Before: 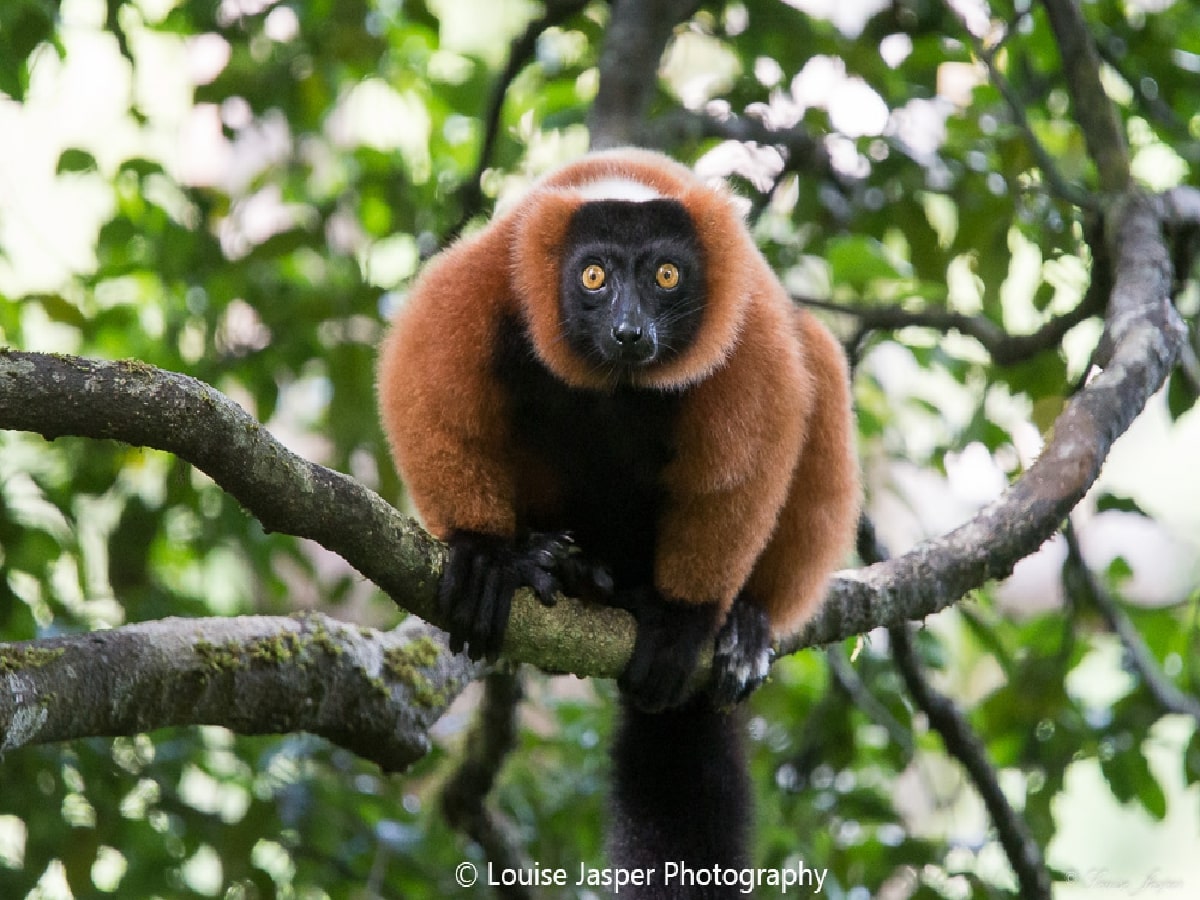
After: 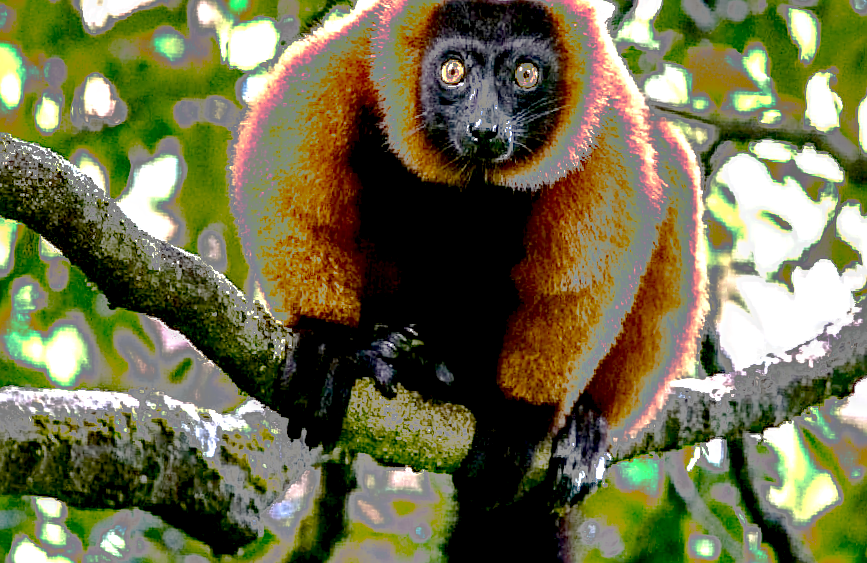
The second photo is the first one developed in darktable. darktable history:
contrast brightness saturation: contrast 0.1, brightness -0.26, saturation 0.14
local contrast: highlights 80%, shadows 57%, detail 175%, midtone range 0.602
tone curve: curves: ch0 [(0, 0) (0.003, 0.011) (0.011, 0.043) (0.025, 0.133) (0.044, 0.226) (0.069, 0.303) (0.1, 0.371) (0.136, 0.429) (0.177, 0.482) (0.224, 0.516) (0.277, 0.539) (0.335, 0.535) (0.399, 0.517) (0.468, 0.498) (0.543, 0.523) (0.623, 0.655) (0.709, 0.83) (0.801, 0.827) (0.898, 0.89) (1, 1)], preserve colors none
sharpen: on, module defaults
haze removal: compatibility mode true, adaptive false
crop and rotate: angle -3.37°, left 9.79%, top 20.73%, right 12.42%, bottom 11.82%
shadows and highlights: shadows 12, white point adjustment 1.2, soften with gaussian
